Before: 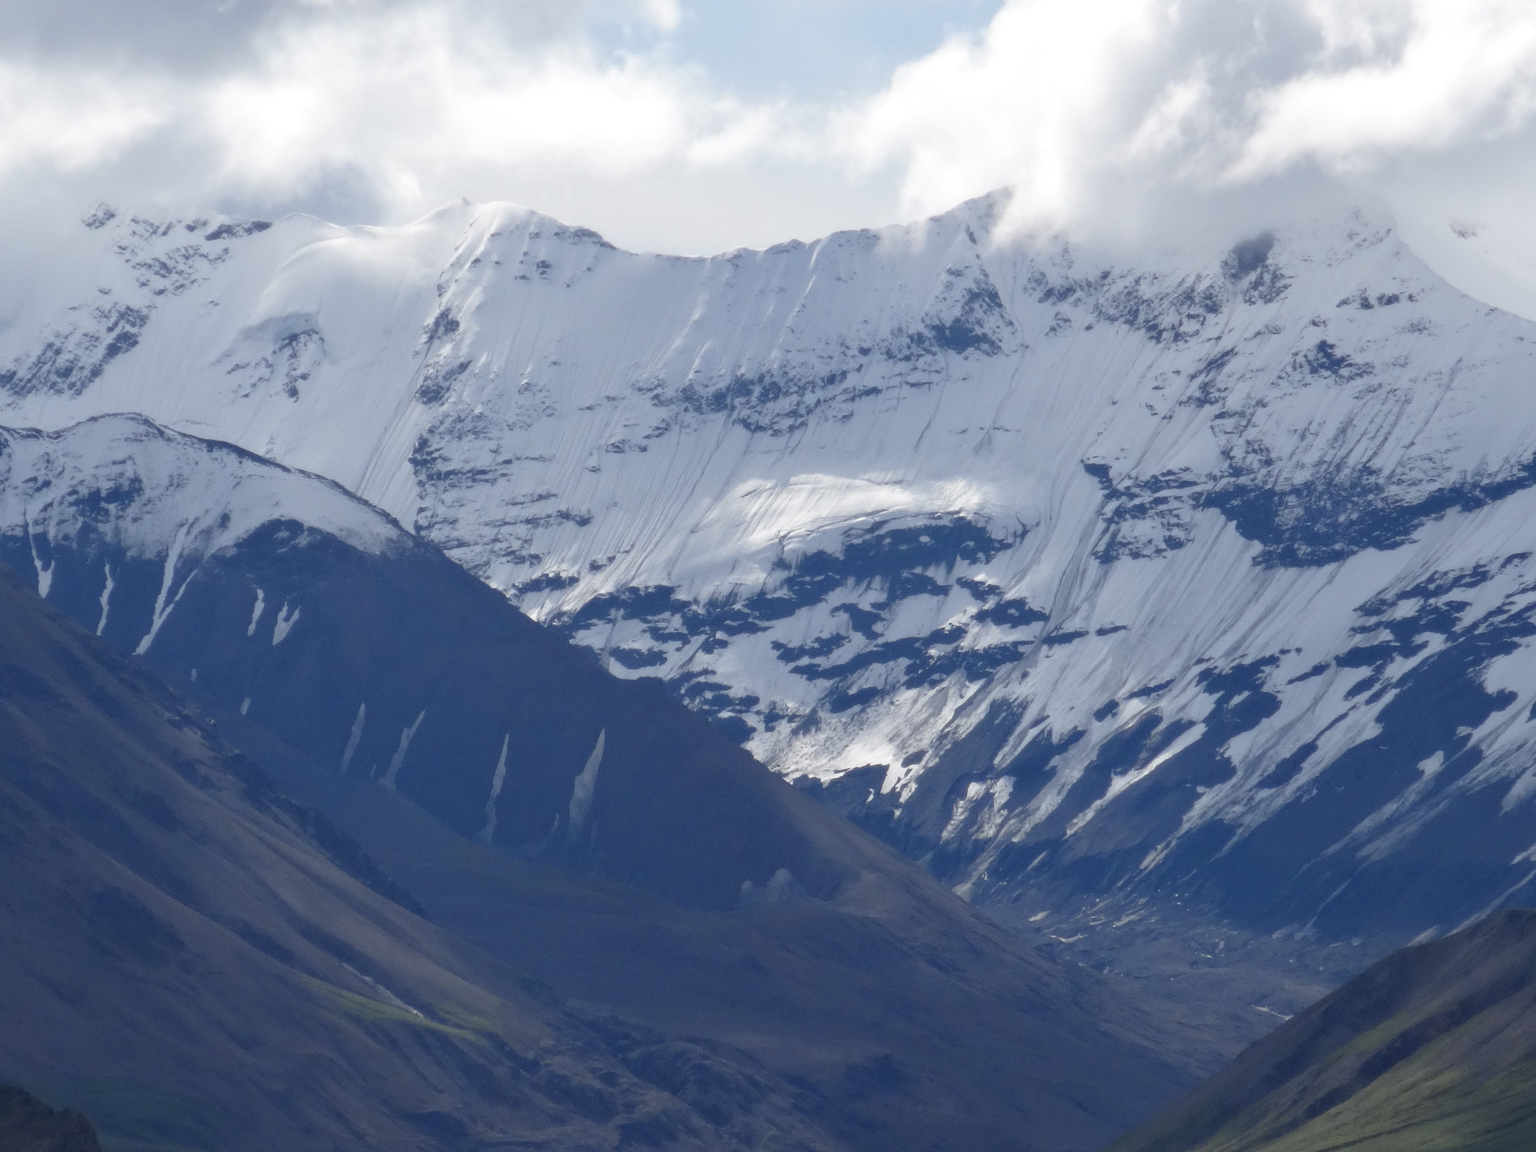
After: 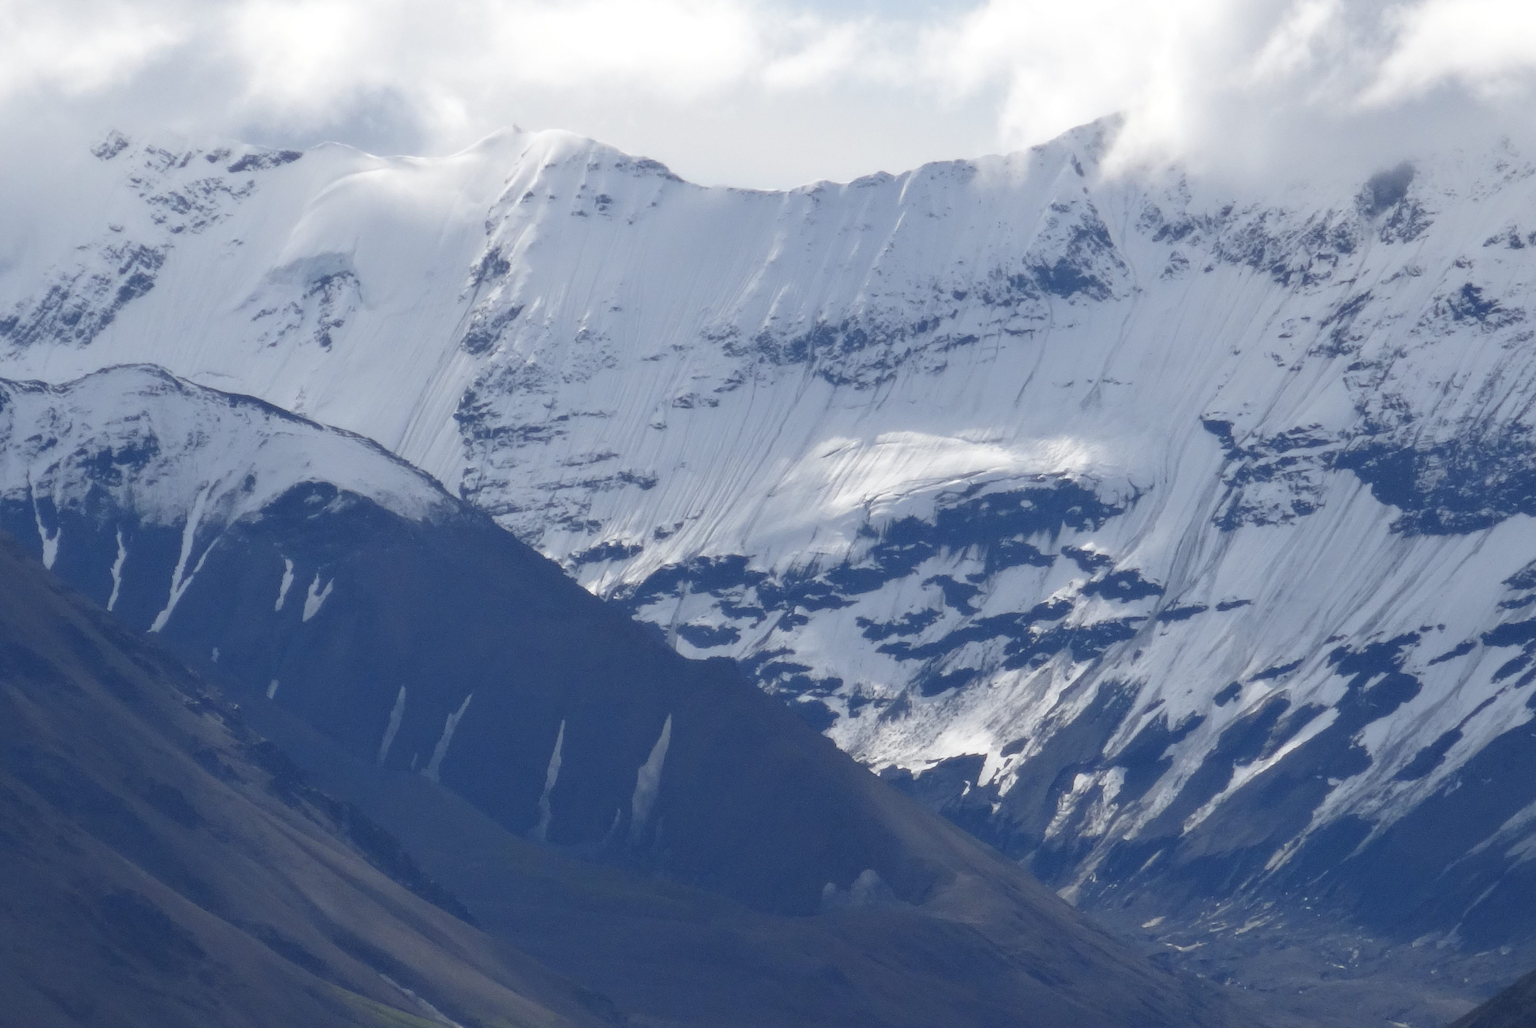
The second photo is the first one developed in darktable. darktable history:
crop: top 7.434%, right 9.862%, bottom 12.025%
